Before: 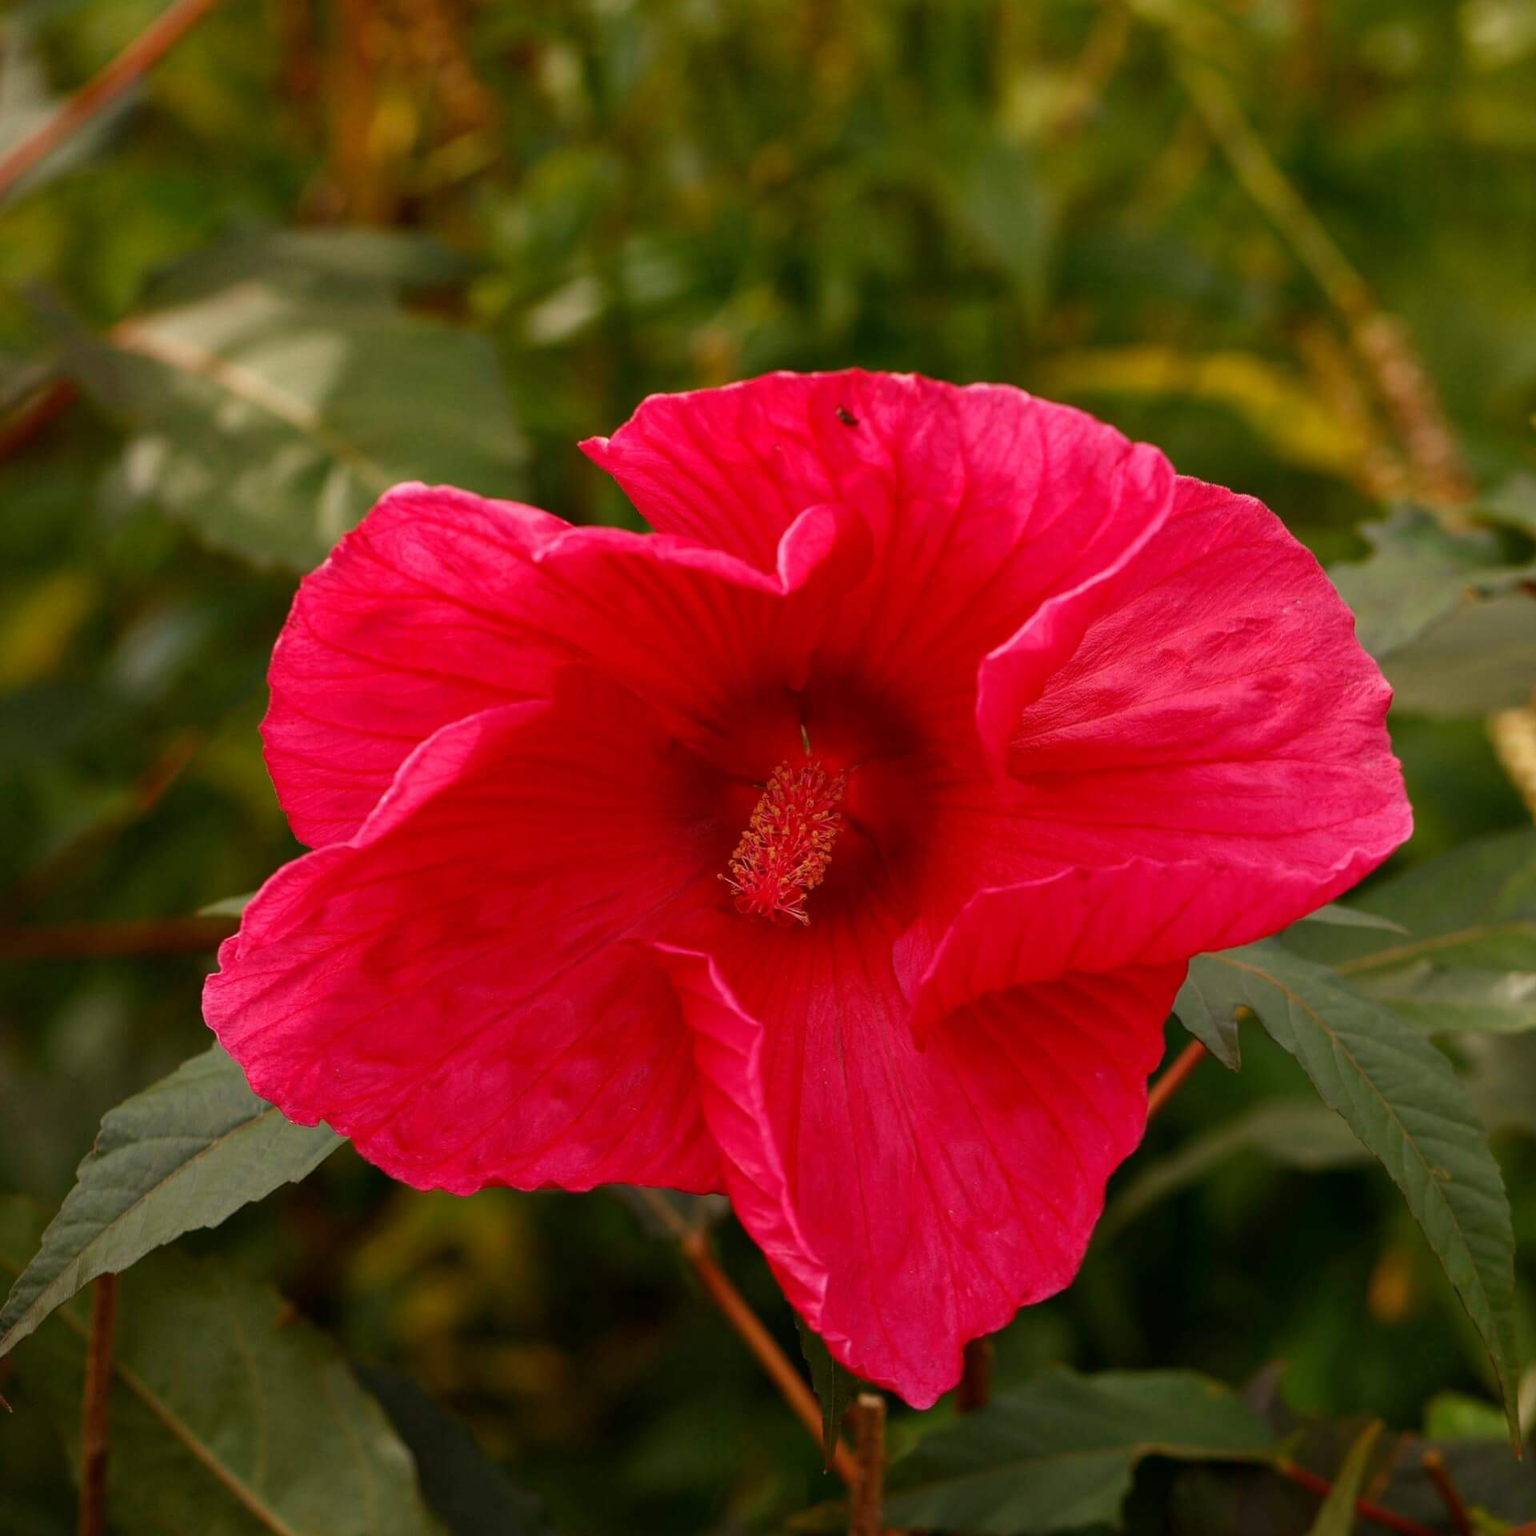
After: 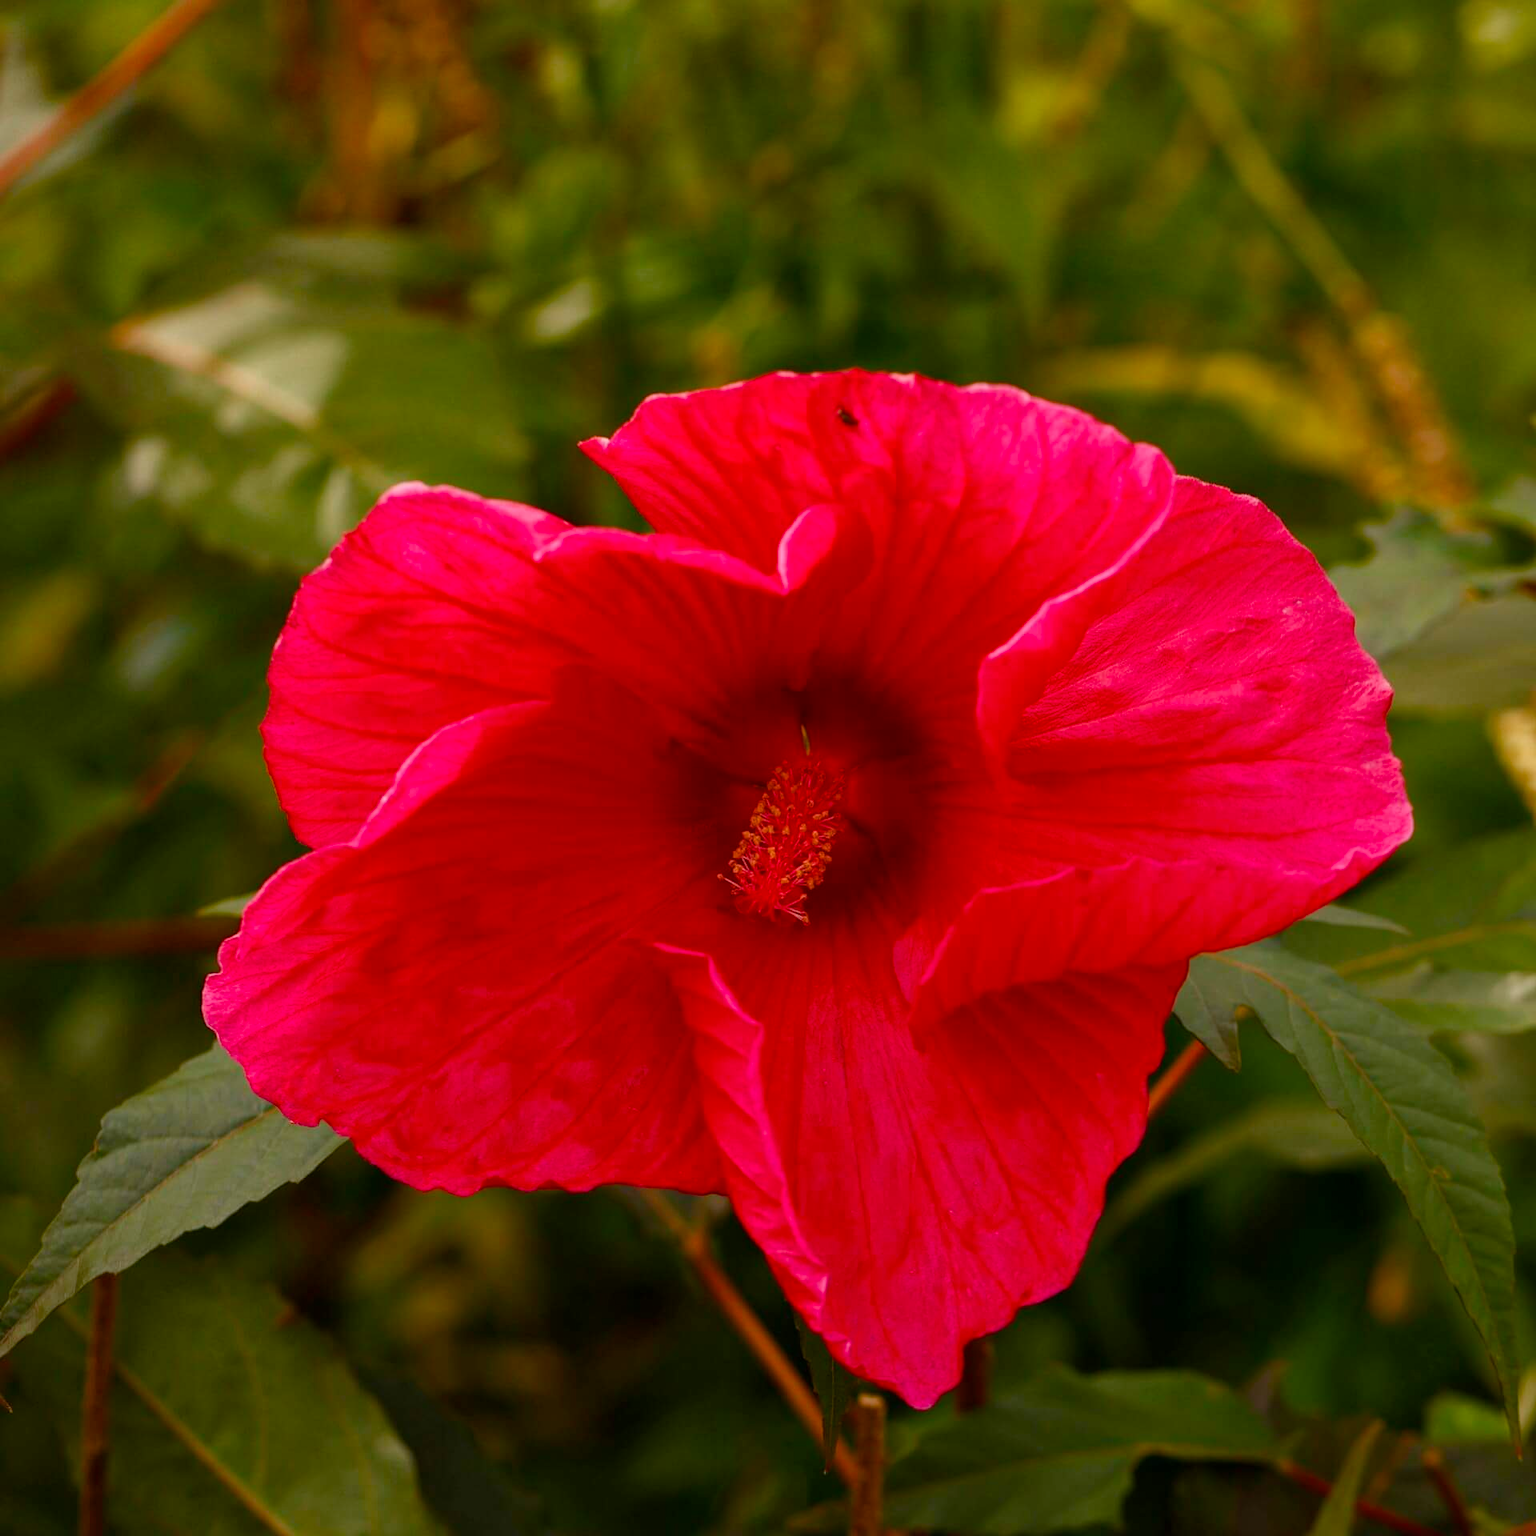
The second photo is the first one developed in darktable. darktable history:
color balance rgb: perceptual saturation grading › global saturation 20%, perceptual saturation grading › highlights -25.714%, perceptual saturation grading › shadows 24.166%, global vibrance 20%
